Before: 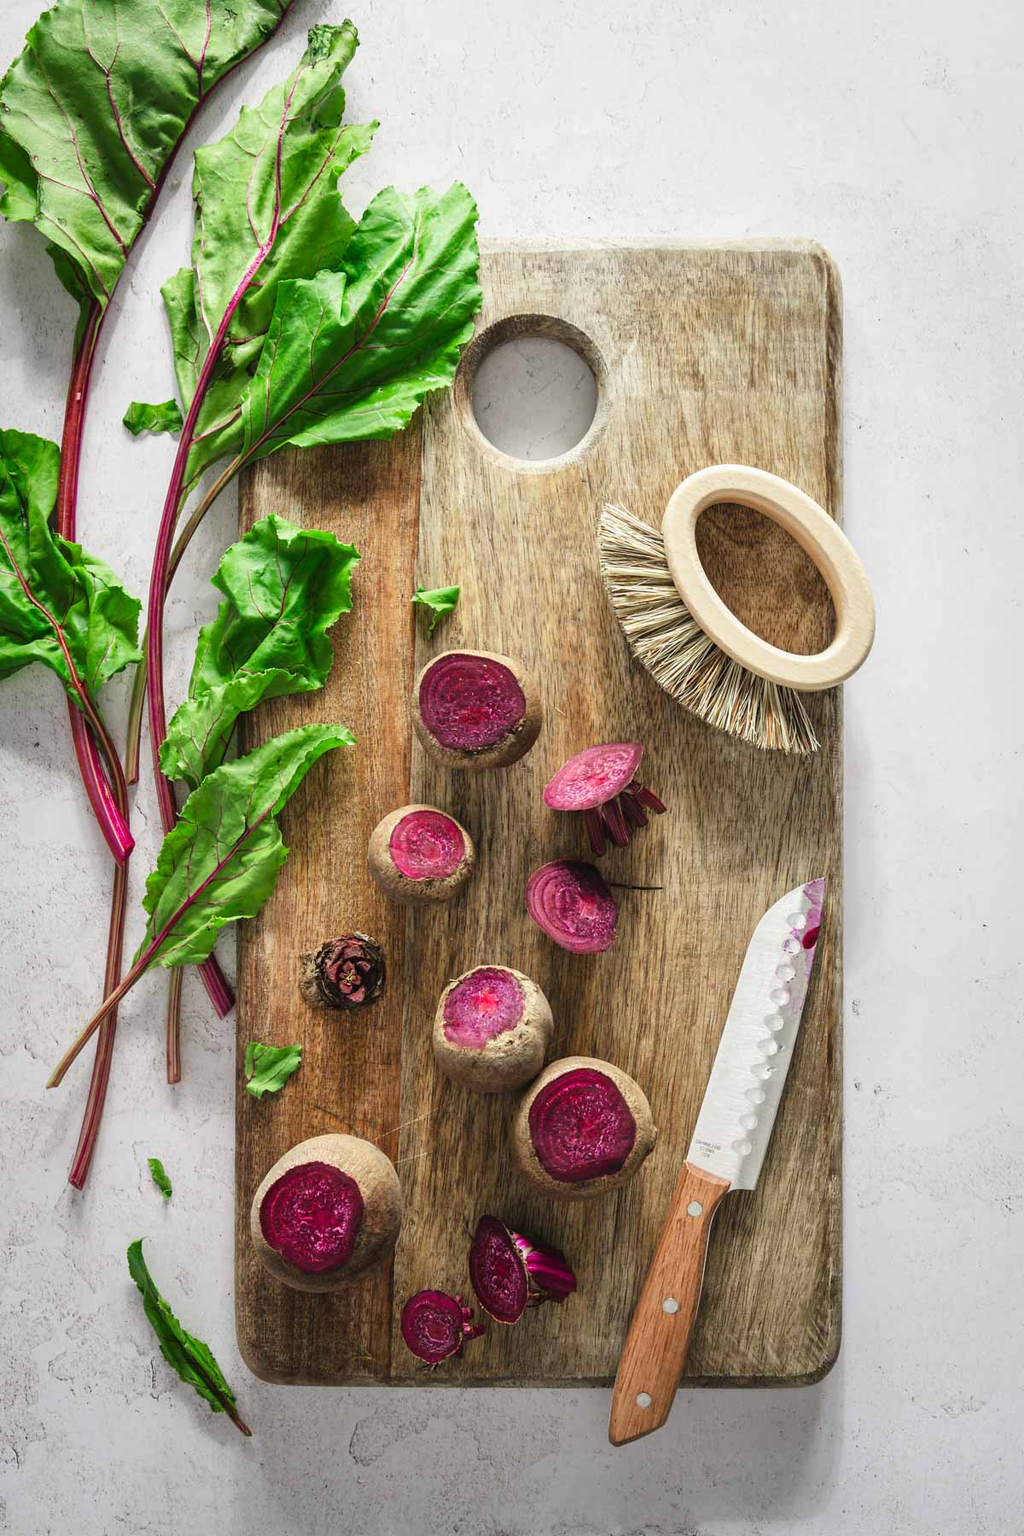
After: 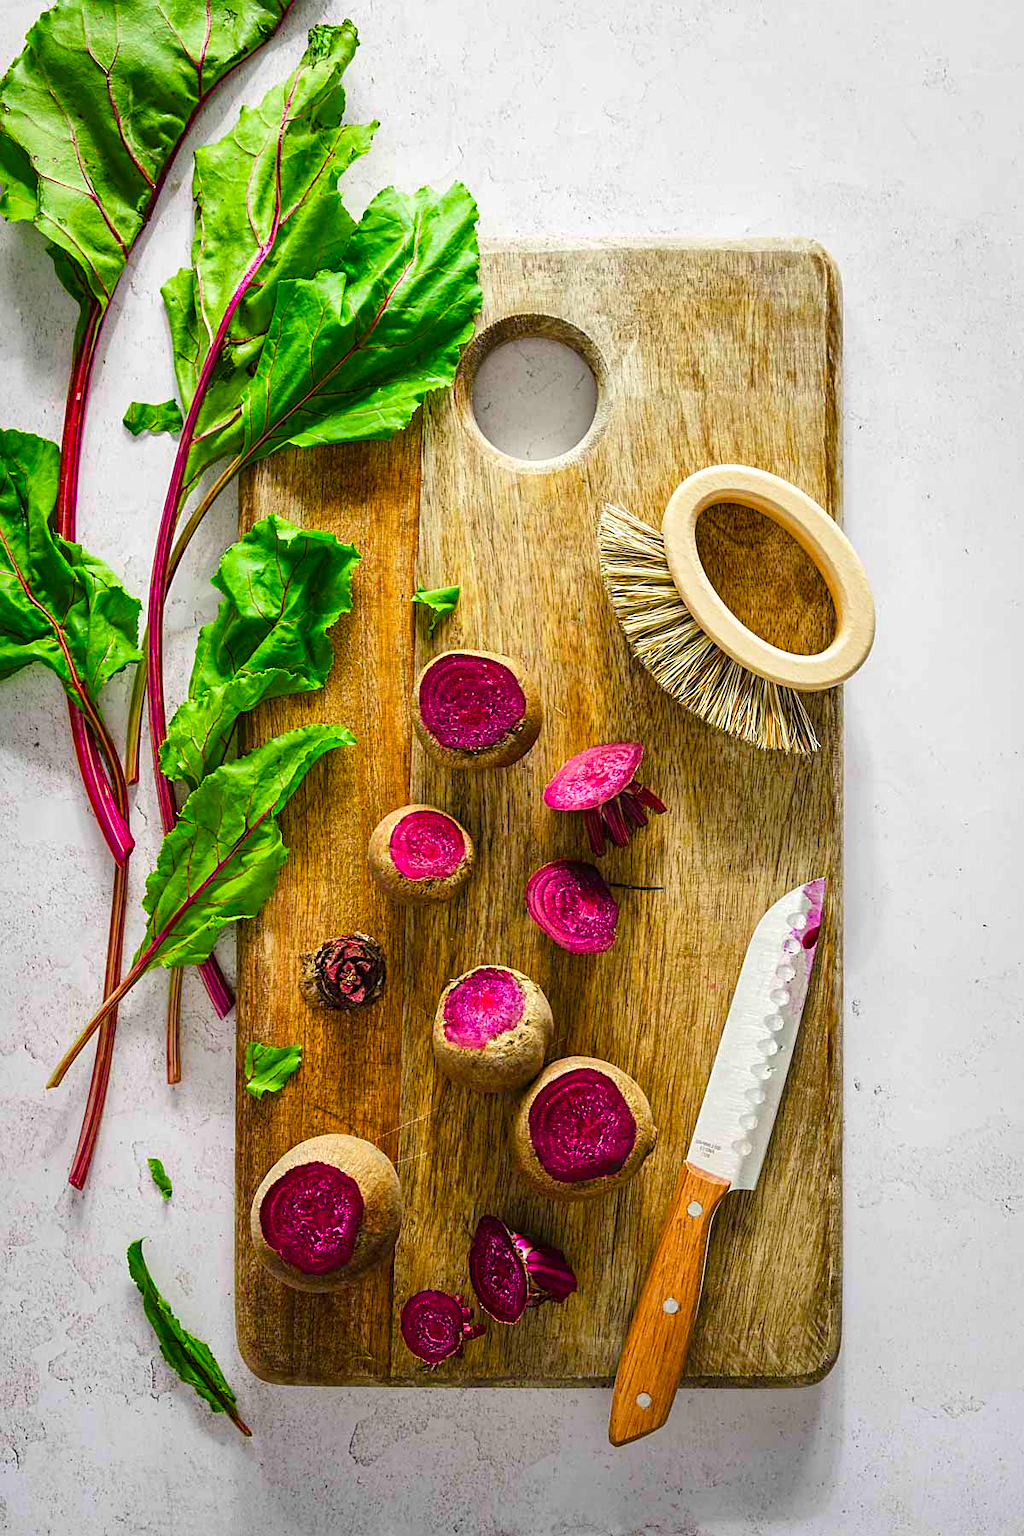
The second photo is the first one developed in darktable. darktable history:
color balance rgb: power › luminance 3.164%, power › hue 230.14°, linear chroma grading › global chroma 14.936%, perceptual saturation grading › global saturation 36.168%, perceptual saturation grading › shadows 34.856%, global vibrance 20%
sharpen: on, module defaults
tone equalizer: edges refinement/feathering 500, mask exposure compensation -1.57 EV, preserve details no
local contrast: highlights 103%, shadows 101%, detail 119%, midtone range 0.2
